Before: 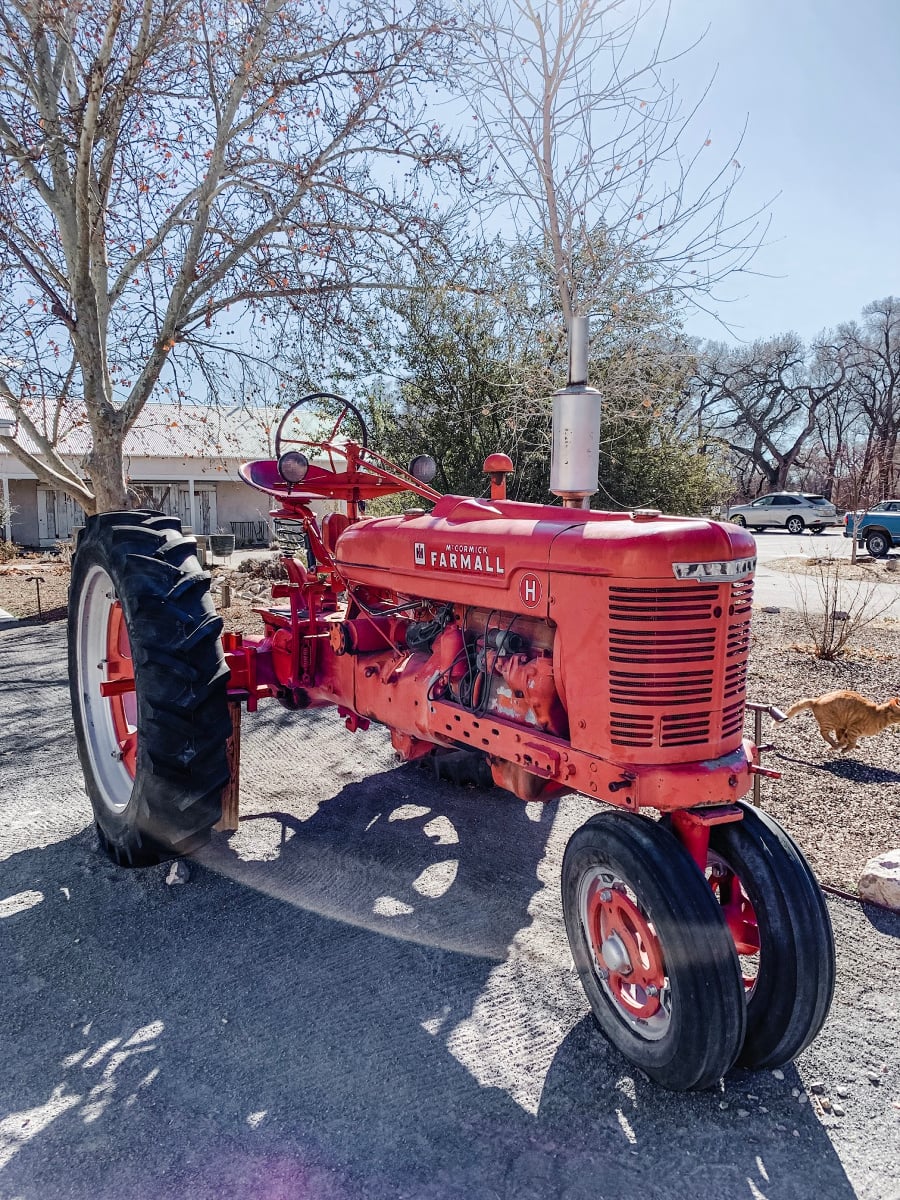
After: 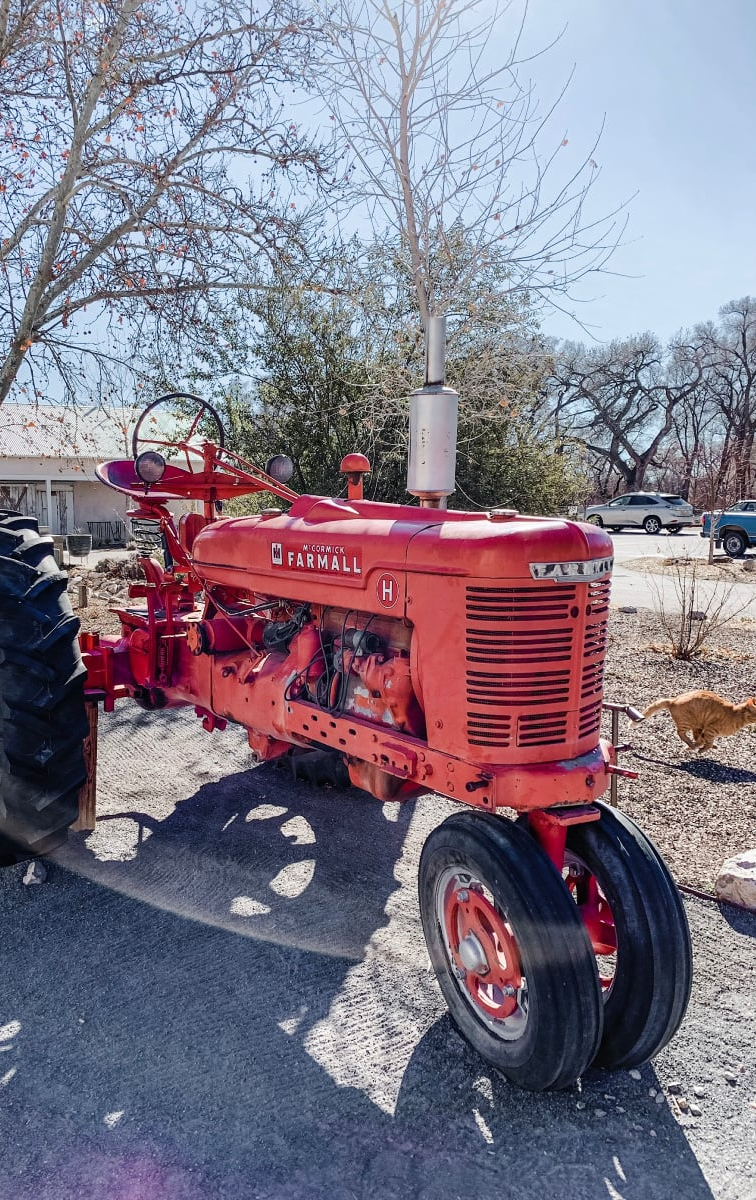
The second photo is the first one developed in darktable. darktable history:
crop: left 15.985%
